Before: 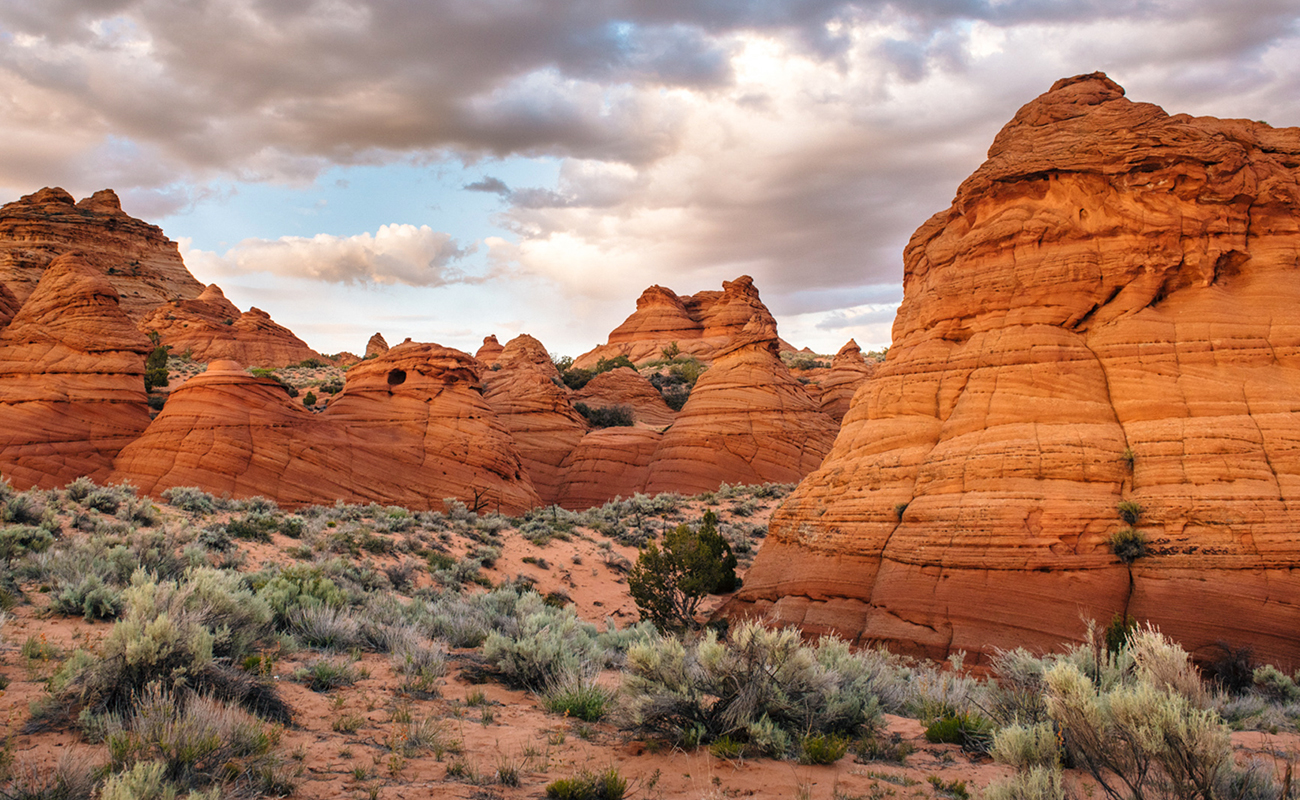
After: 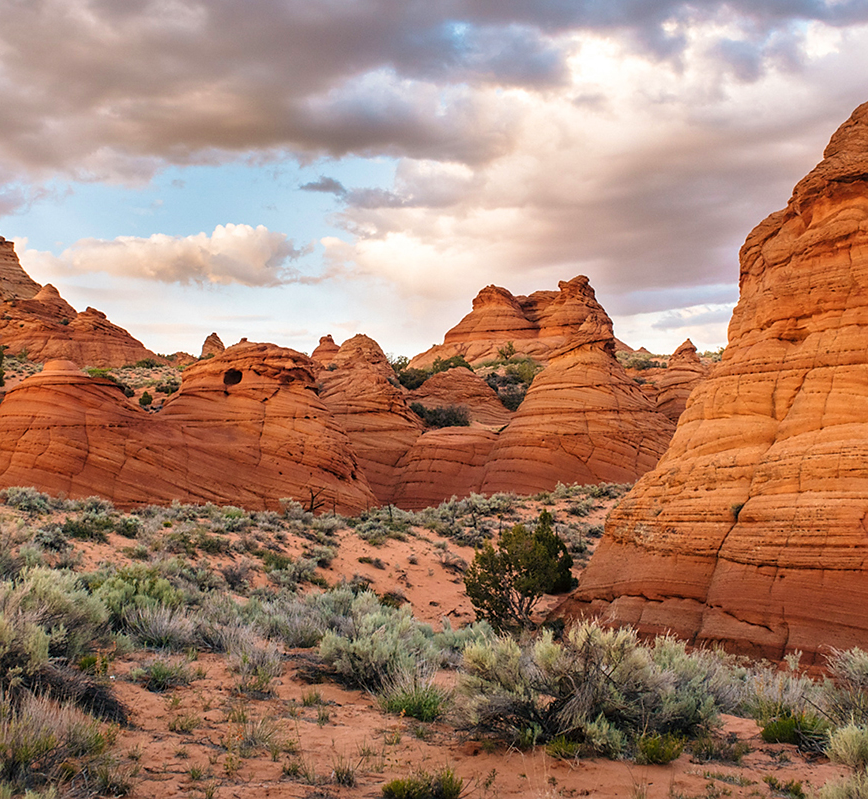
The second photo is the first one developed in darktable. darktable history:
crop and rotate: left 12.683%, right 20.475%
sharpen: radius 1.025, threshold 1.086
velvia: strength 15.46%
